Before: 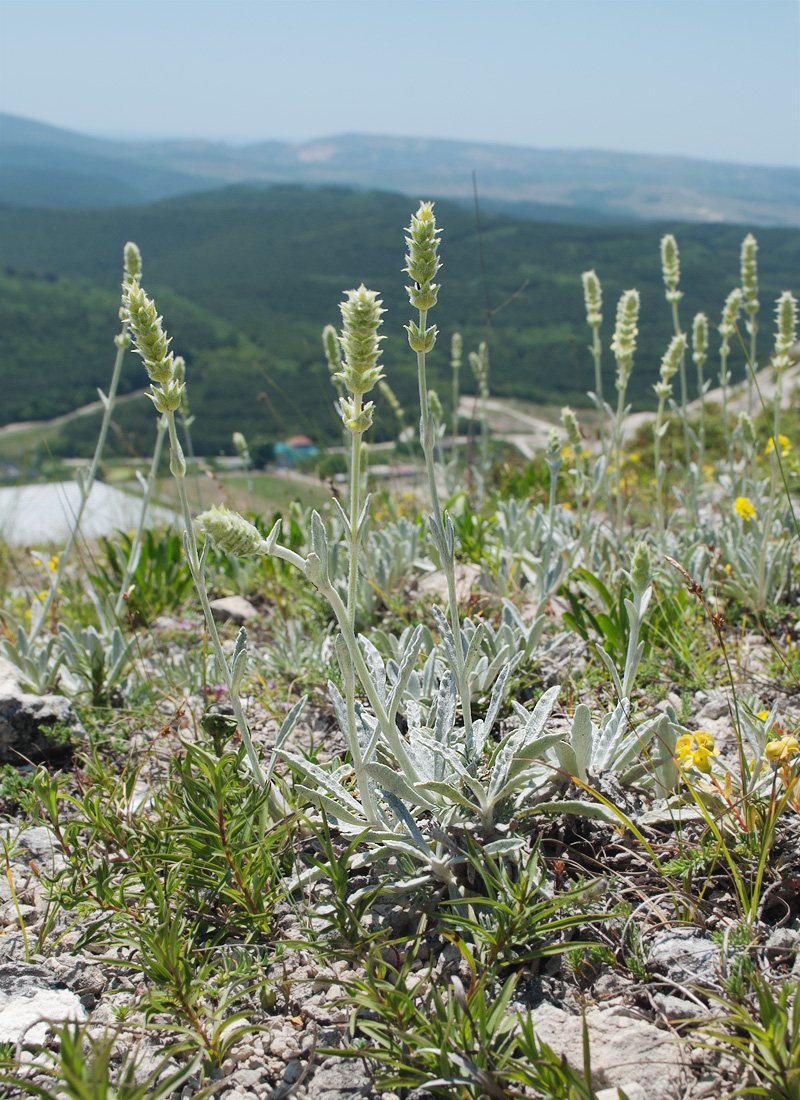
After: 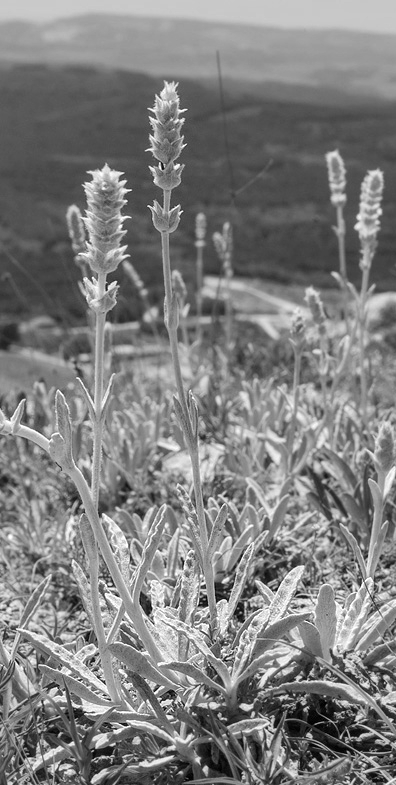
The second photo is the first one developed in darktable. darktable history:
local contrast: on, module defaults
monochrome: a 32, b 64, size 2.3, highlights 1
crop: left 32.075%, top 10.976%, right 18.355%, bottom 17.596%
